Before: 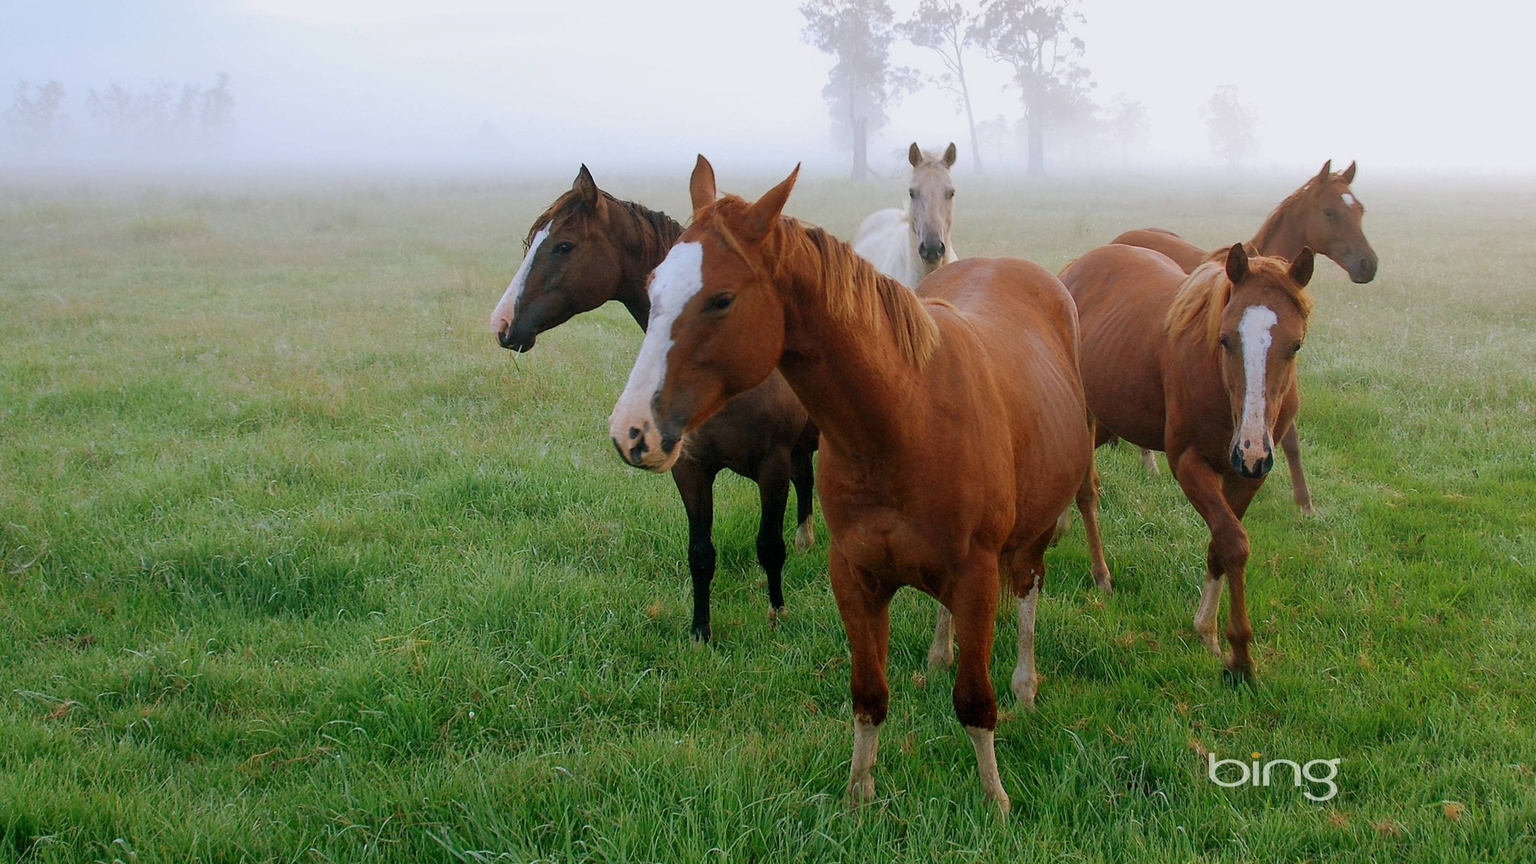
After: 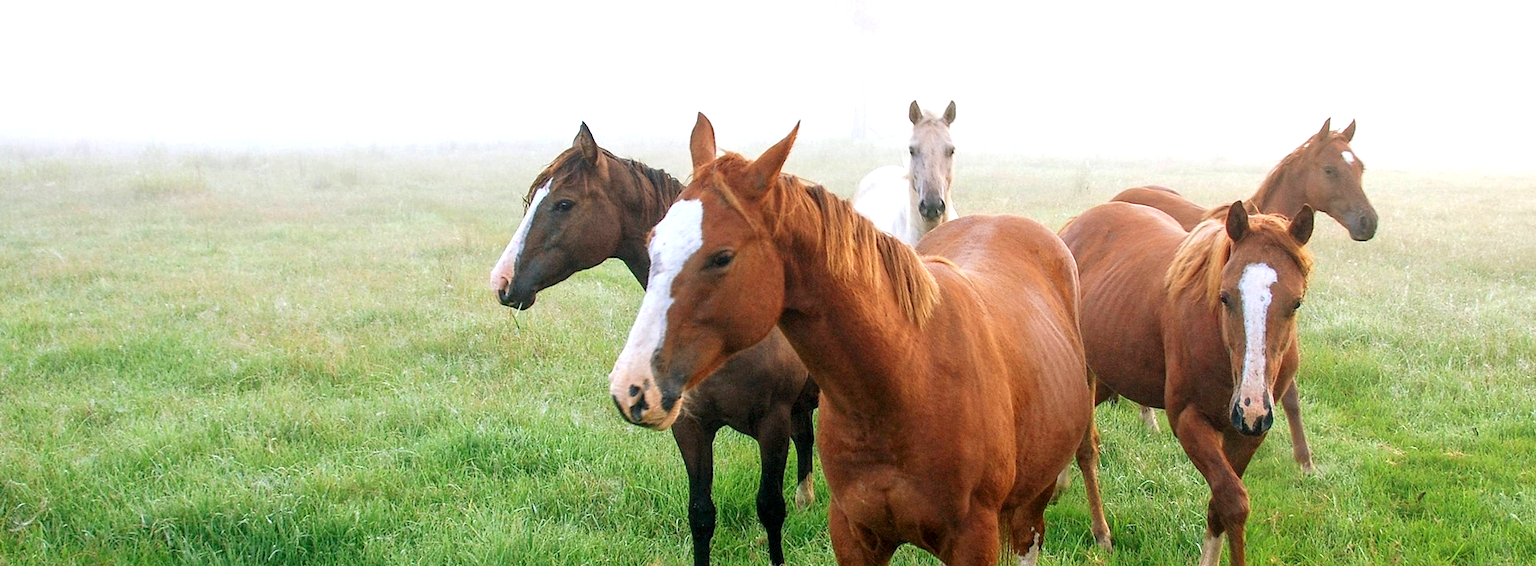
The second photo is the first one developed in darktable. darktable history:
local contrast: on, module defaults
crop and rotate: top 4.967%, bottom 29.465%
exposure: exposure 1 EV, compensate highlight preservation false
